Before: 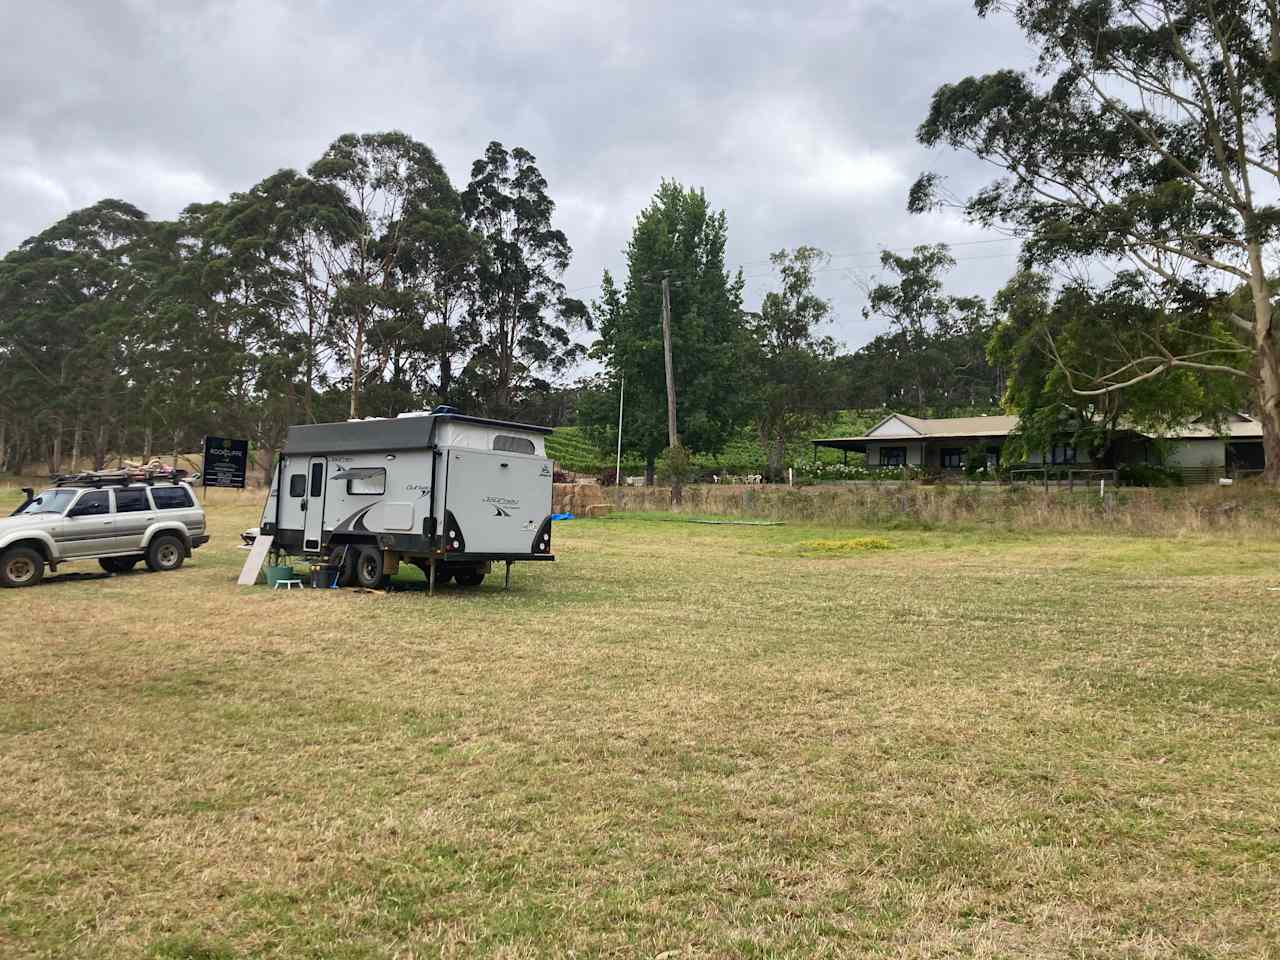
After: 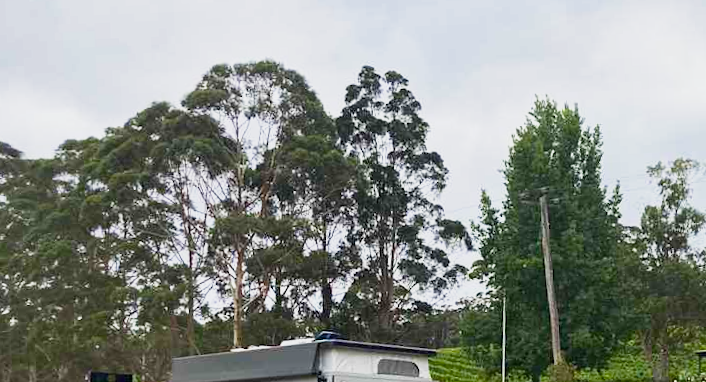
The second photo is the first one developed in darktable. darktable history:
tone equalizer: on, module defaults
base curve: curves: ch0 [(0, 0) (0.088, 0.125) (0.176, 0.251) (0.354, 0.501) (0.613, 0.749) (1, 0.877)], preserve colors none
crop: left 10.121%, top 10.631%, right 36.218%, bottom 51.526%
rotate and perspective: rotation -2.29°, automatic cropping off
color balance rgb: linear chroma grading › shadows -8%, linear chroma grading › global chroma 10%, perceptual saturation grading › global saturation 2%, perceptual saturation grading › highlights -2%, perceptual saturation grading › mid-tones 4%, perceptual saturation grading › shadows 8%, perceptual brilliance grading › global brilliance 2%, perceptual brilliance grading › highlights -4%, global vibrance 16%, saturation formula JzAzBz (2021)
